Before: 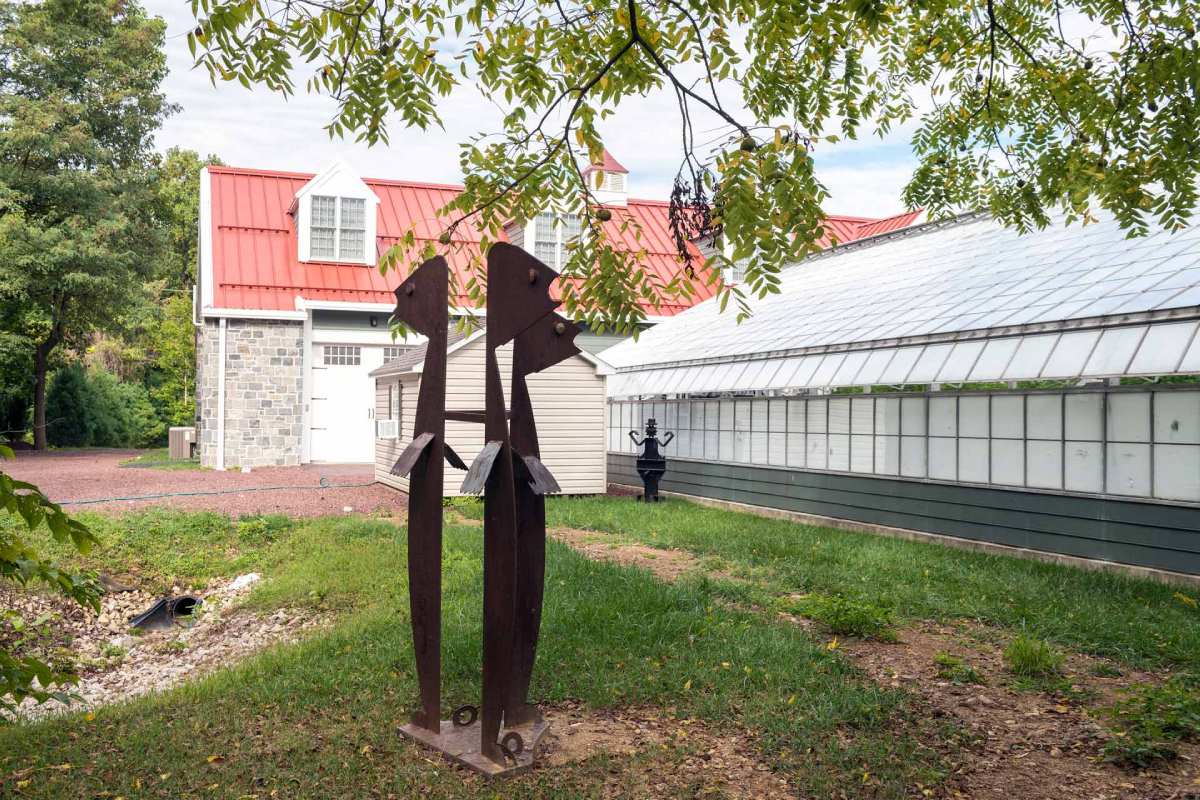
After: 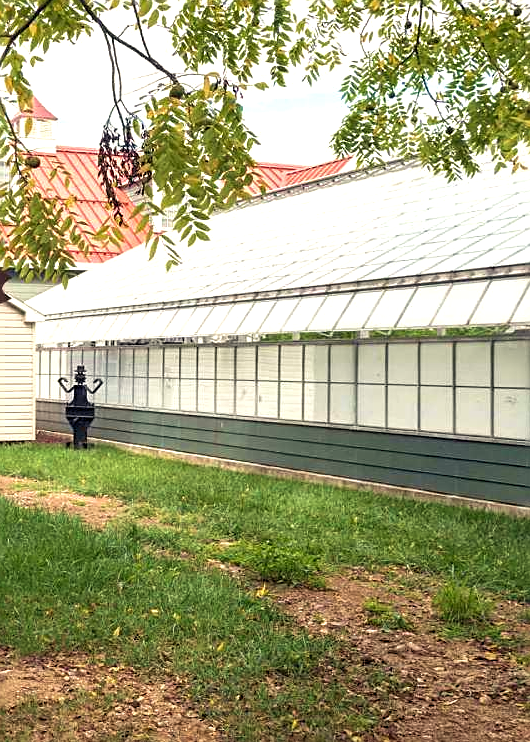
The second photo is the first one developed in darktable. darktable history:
exposure: exposure 0.507 EV, compensate highlight preservation false
crop: left 47.628%, top 6.643%, right 7.874%
white balance: red 1.029, blue 0.92
velvia: on, module defaults
sharpen: amount 0.478
tone equalizer: on, module defaults
shadows and highlights: shadows 25, highlights -25
levels: mode automatic, black 0.023%, white 99.97%, levels [0.062, 0.494, 0.925]
